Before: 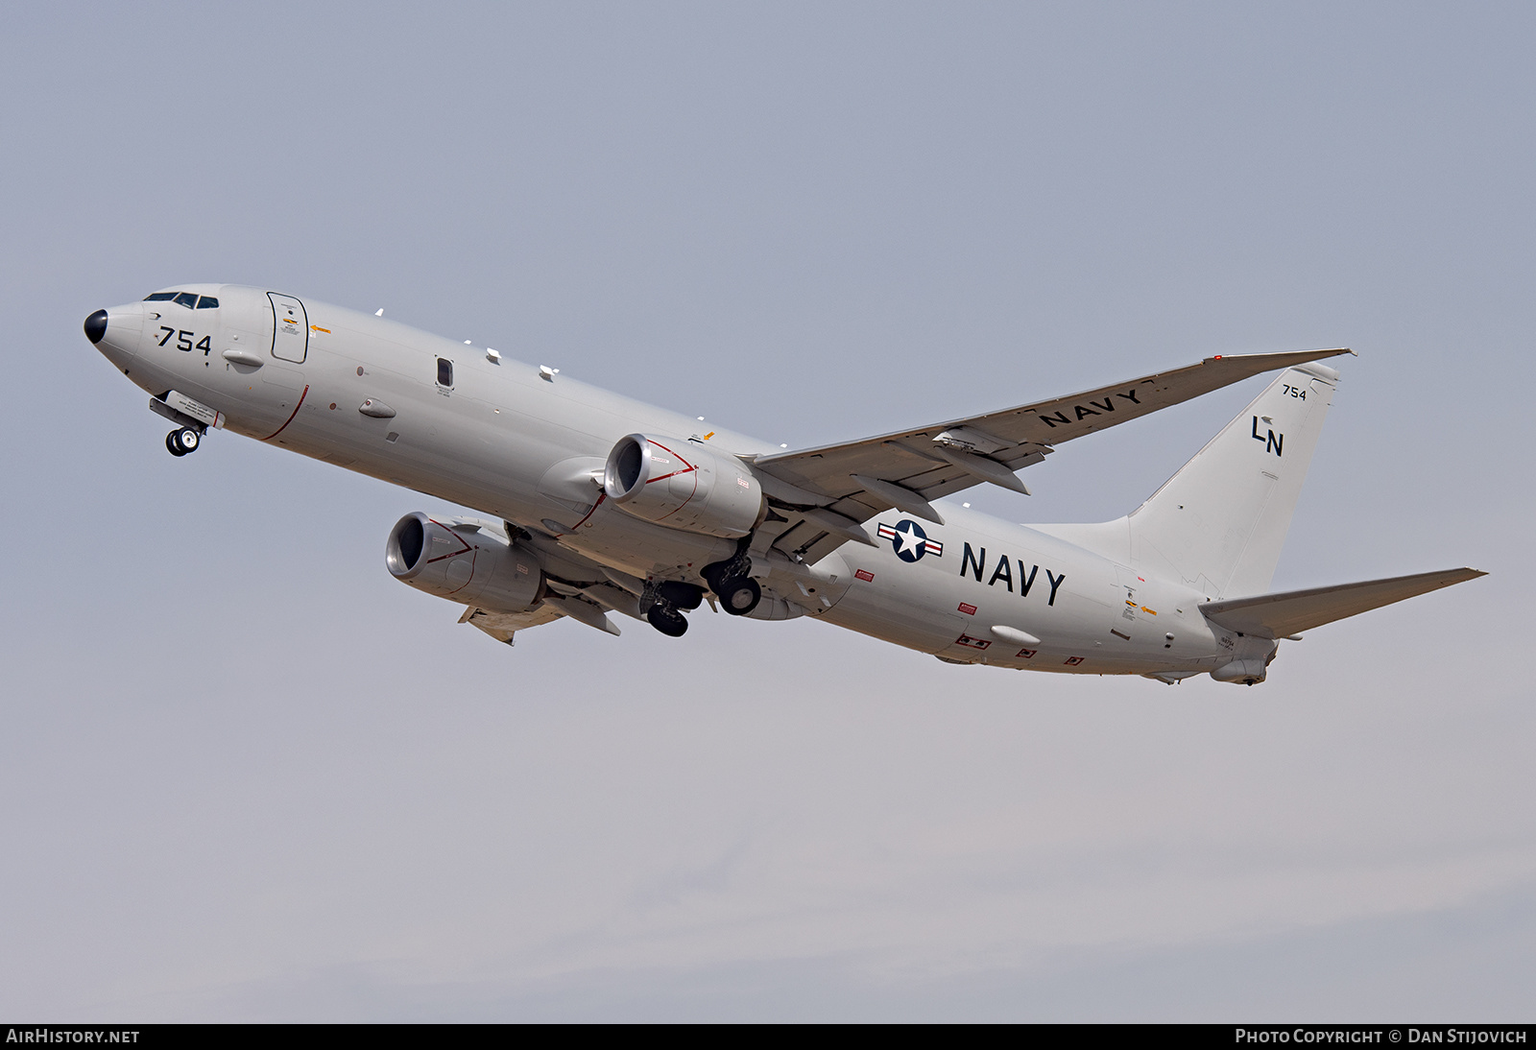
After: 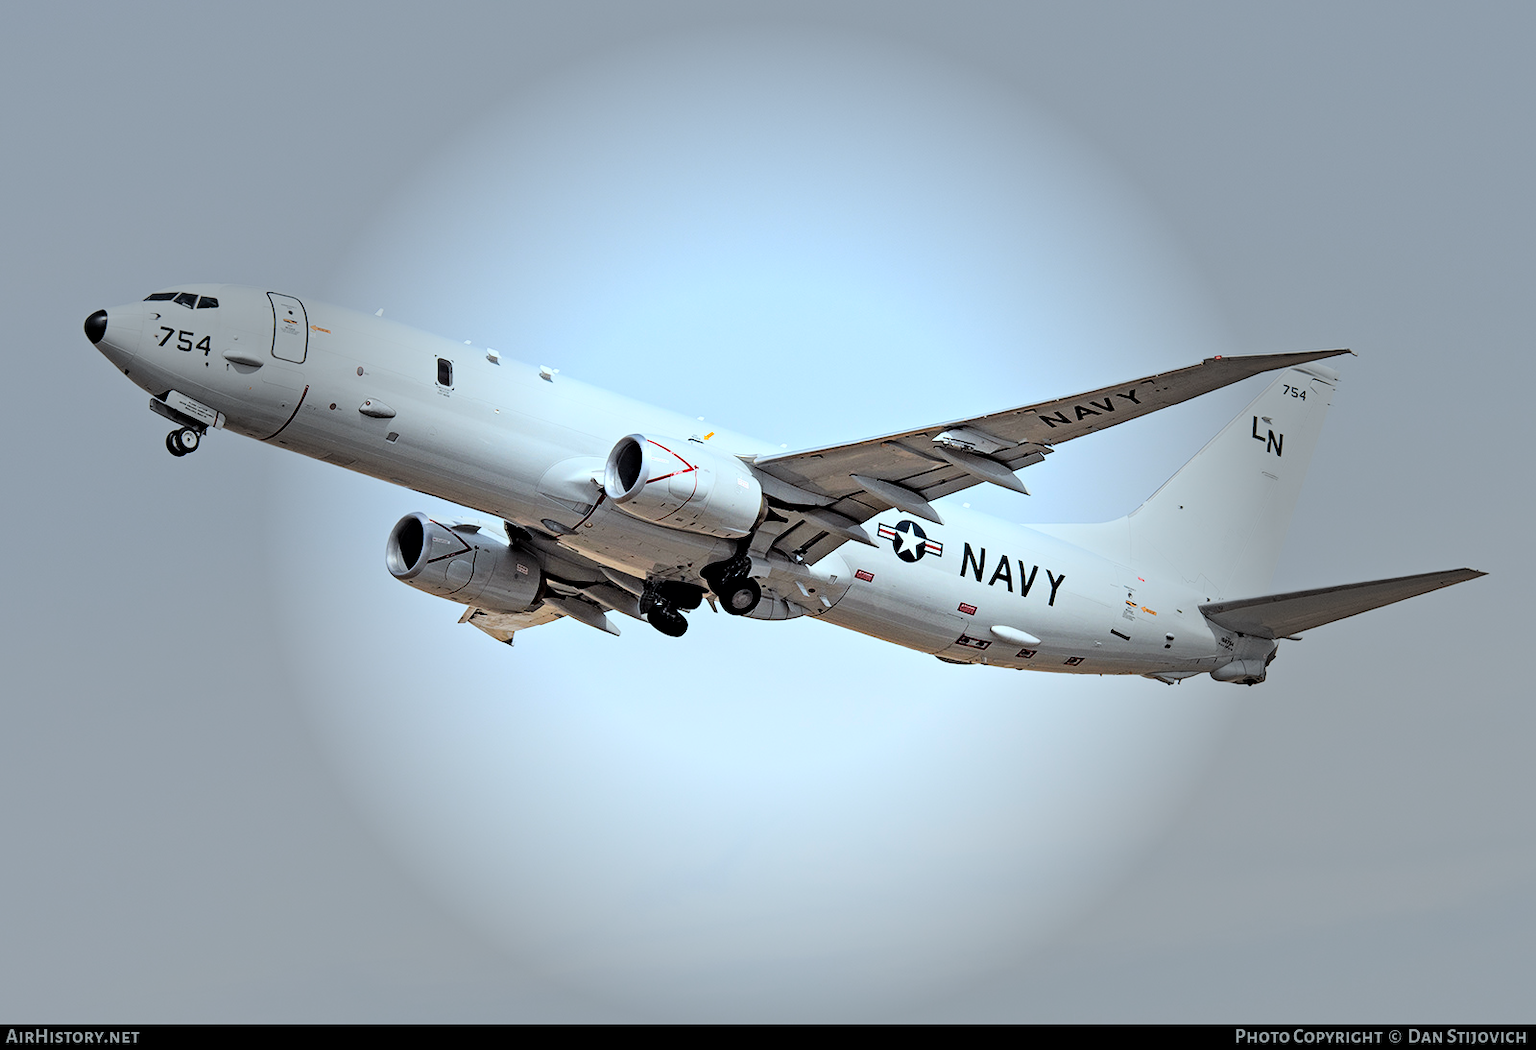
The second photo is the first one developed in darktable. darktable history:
color correction: highlights a* -10.04, highlights b* -10.37
vignetting: fall-off start 31.28%, fall-off radius 34.64%, brightness -0.575
local contrast: mode bilateral grid, contrast 30, coarseness 25, midtone range 0.2
tone curve: curves: ch0 [(0, 0) (0.004, 0) (0.133, 0.071) (0.325, 0.456) (0.832, 0.957) (1, 1)], color space Lab, linked channels, preserve colors none
